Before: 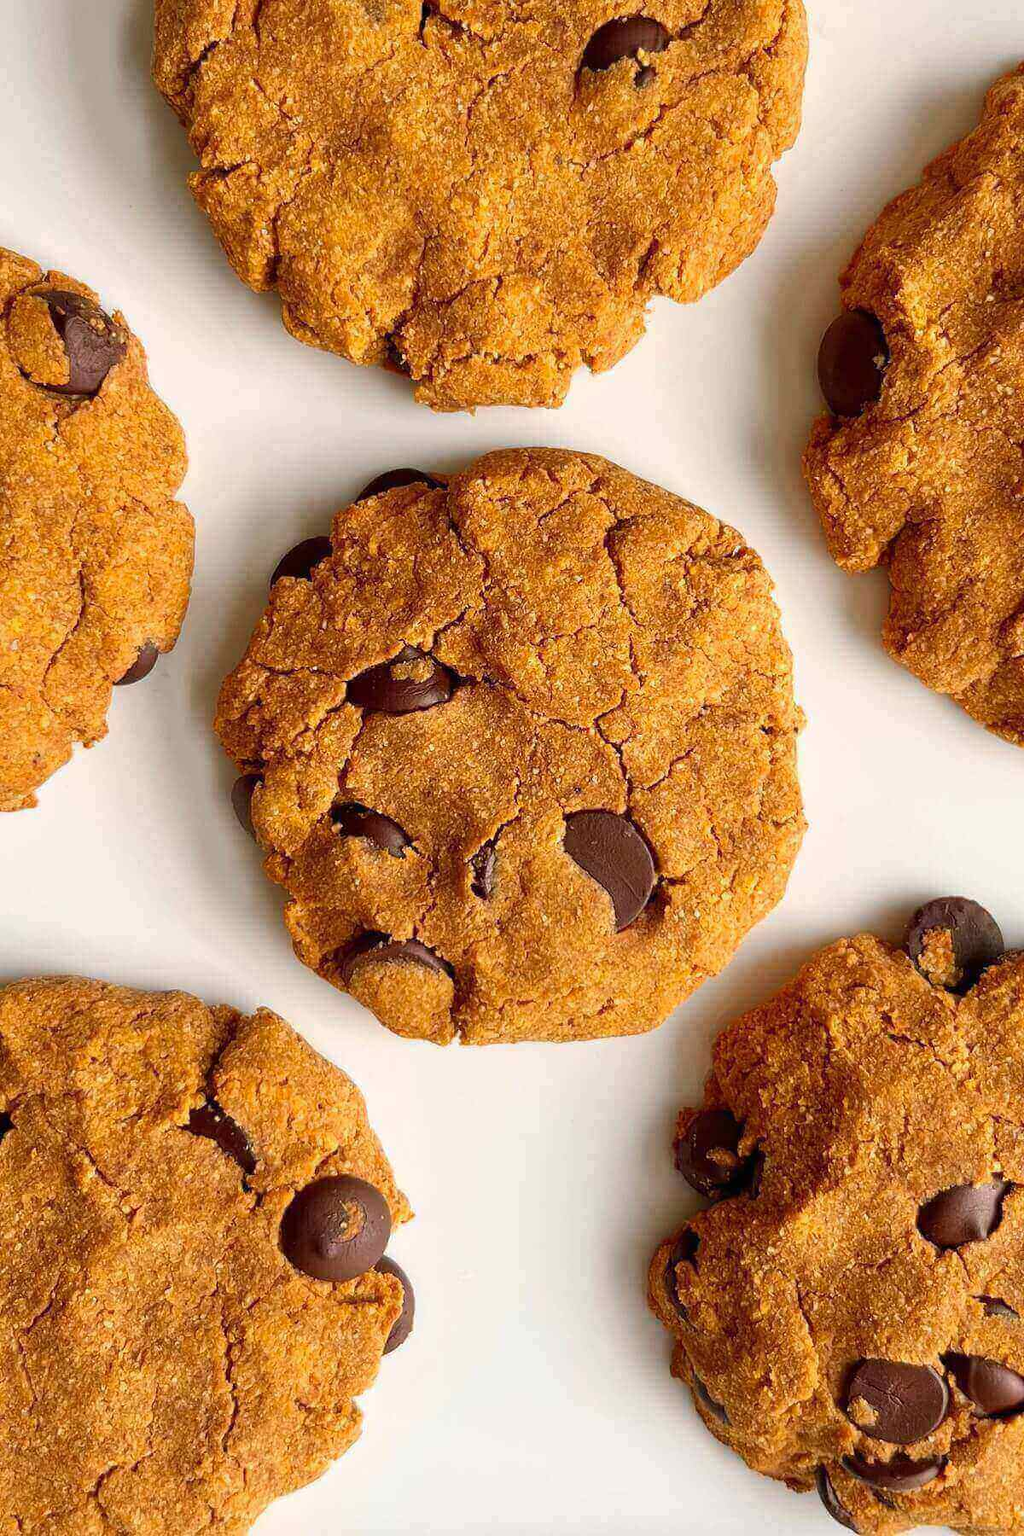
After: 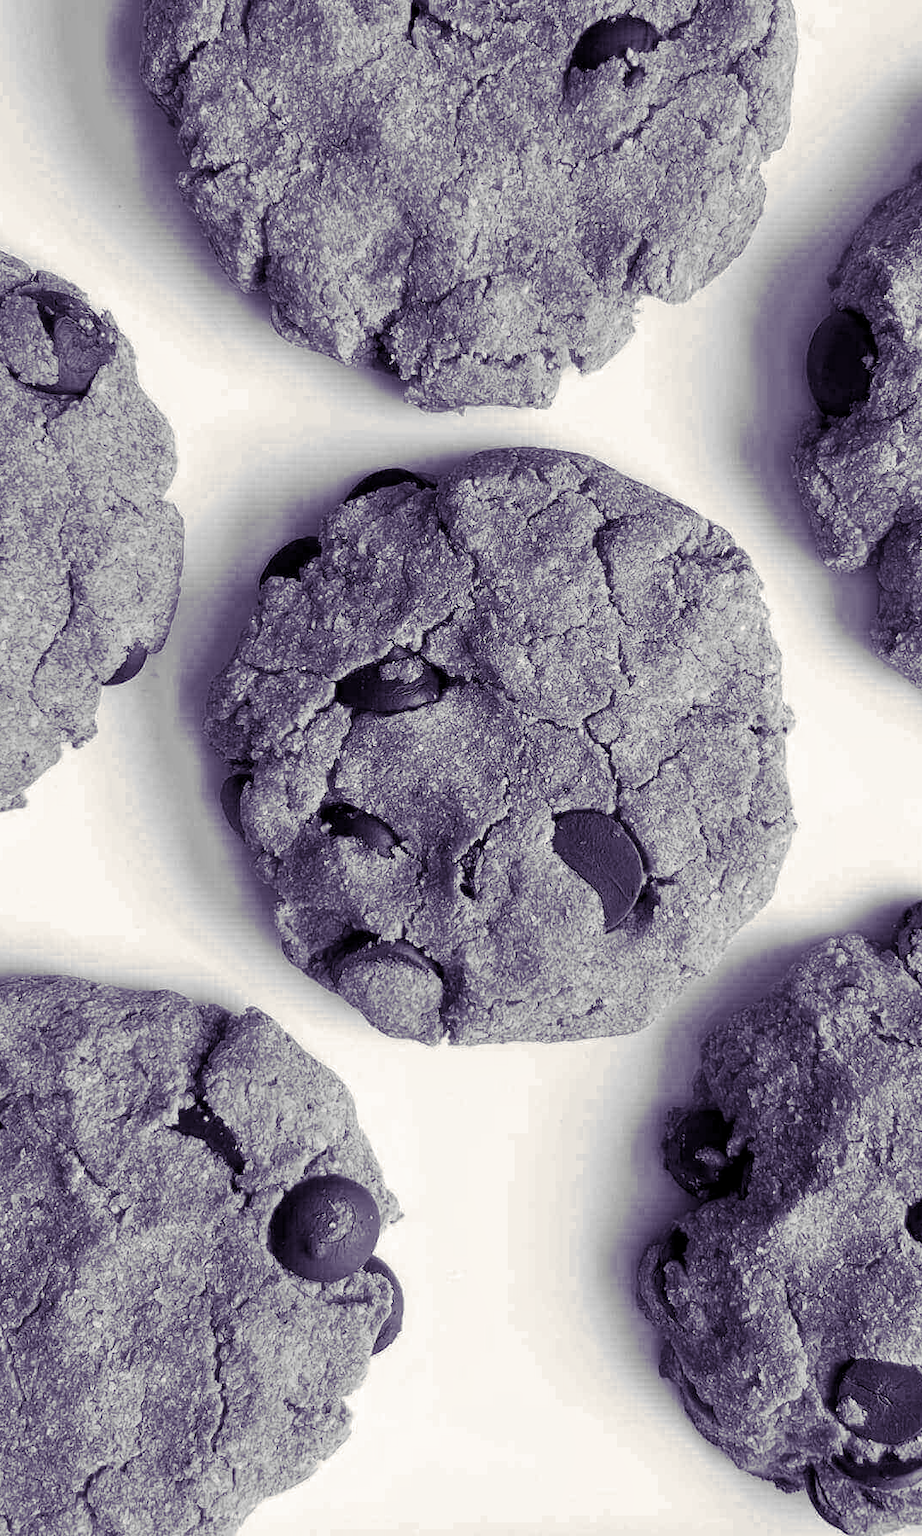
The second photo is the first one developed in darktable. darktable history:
crop and rotate: left 1.088%, right 8.807%
rotate and perspective: automatic cropping original format, crop left 0, crop top 0
exposure: black level correction 0.001, compensate highlight preservation false
local contrast: highlights 100%, shadows 100%, detail 120%, midtone range 0.2
split-toning: shadows › hue 255.6°, shadows › saturation 0.66, highlights › hue 43.2°, highlights › saturation 0.68, balance -50.1
monochrome: on, module defaults
